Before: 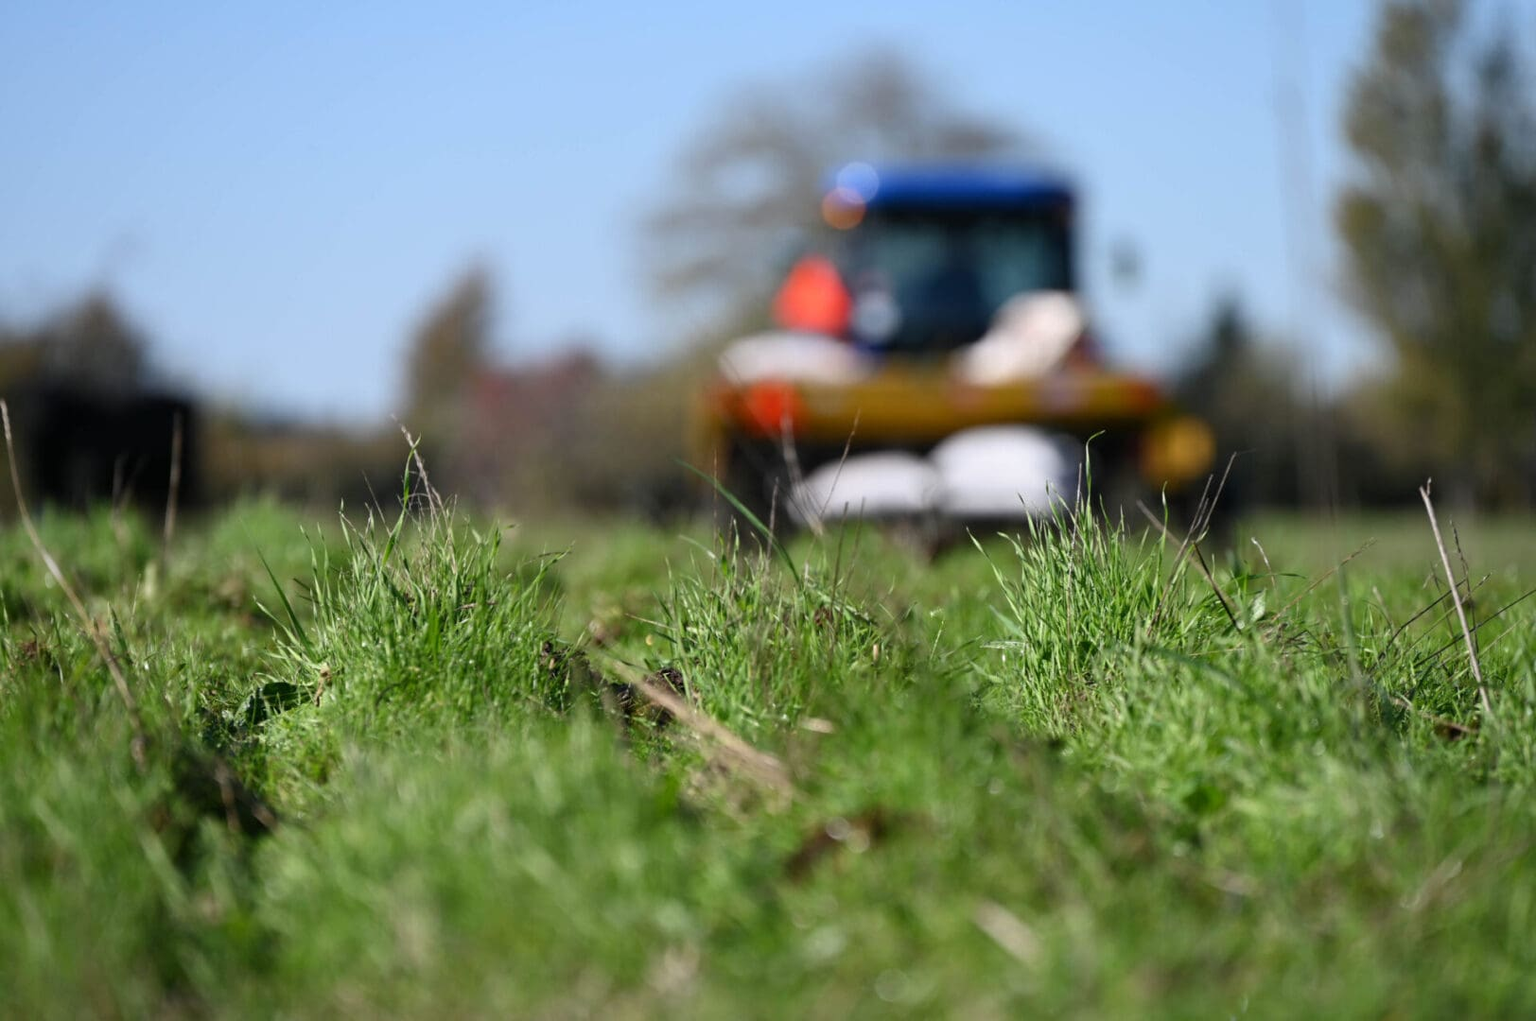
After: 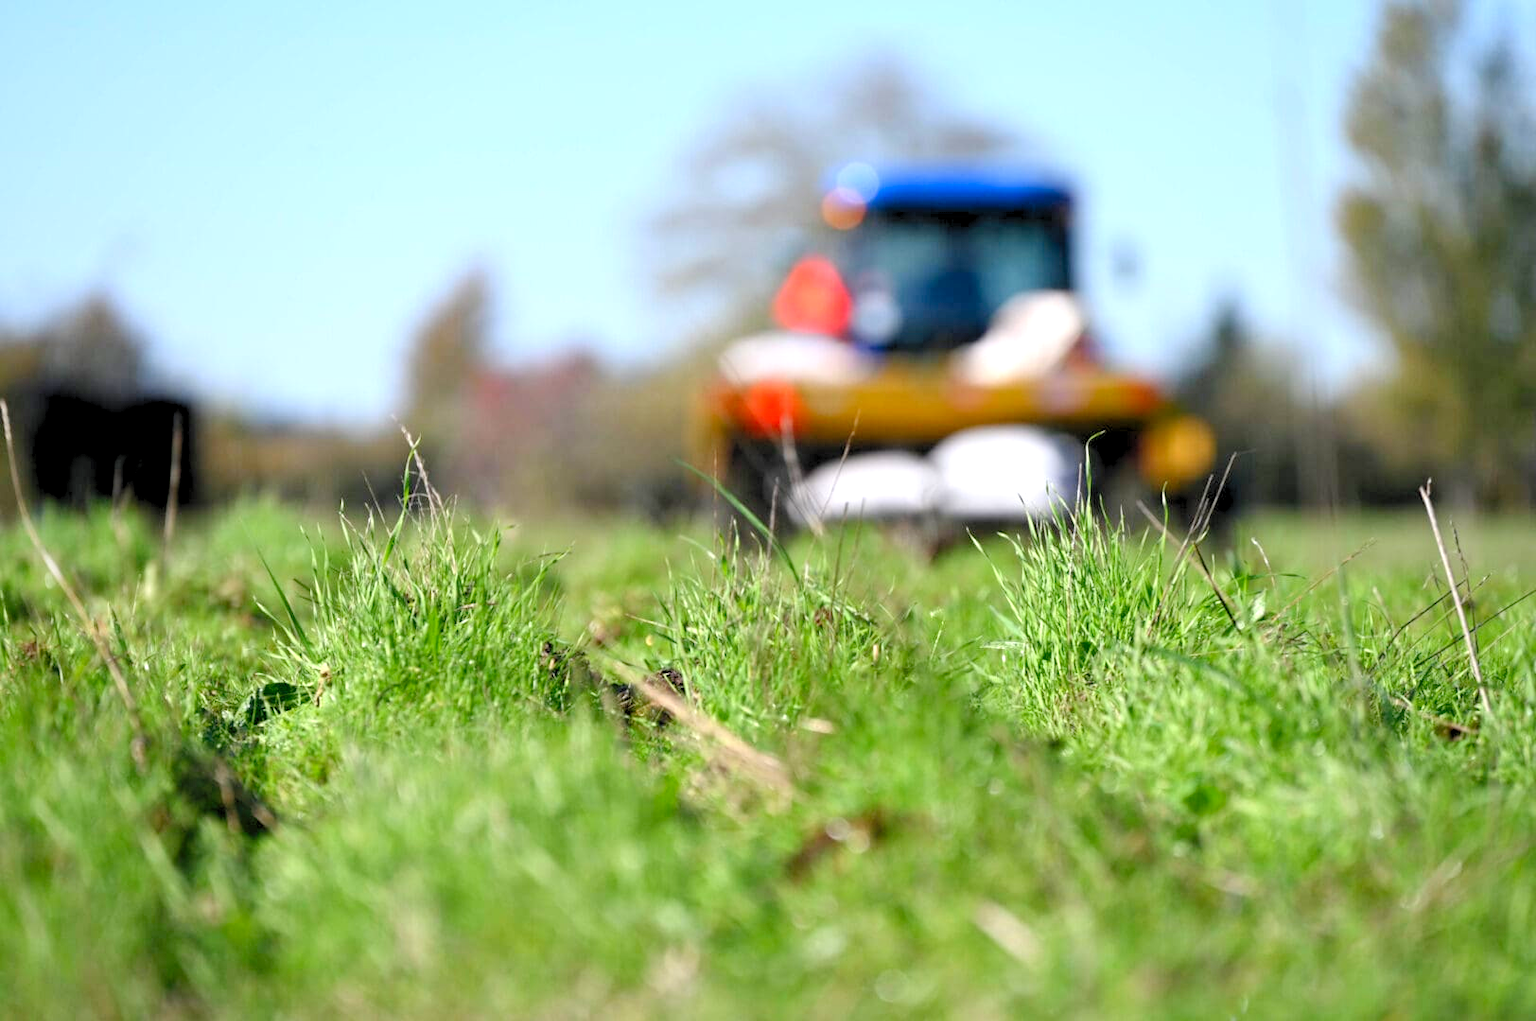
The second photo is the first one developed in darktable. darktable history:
base curve: curves: ch0 [(0, 0) (0.472, 0.455) (1, 1)], preserve colors none
levels: levels [0.036, 0.364, 0.827]
